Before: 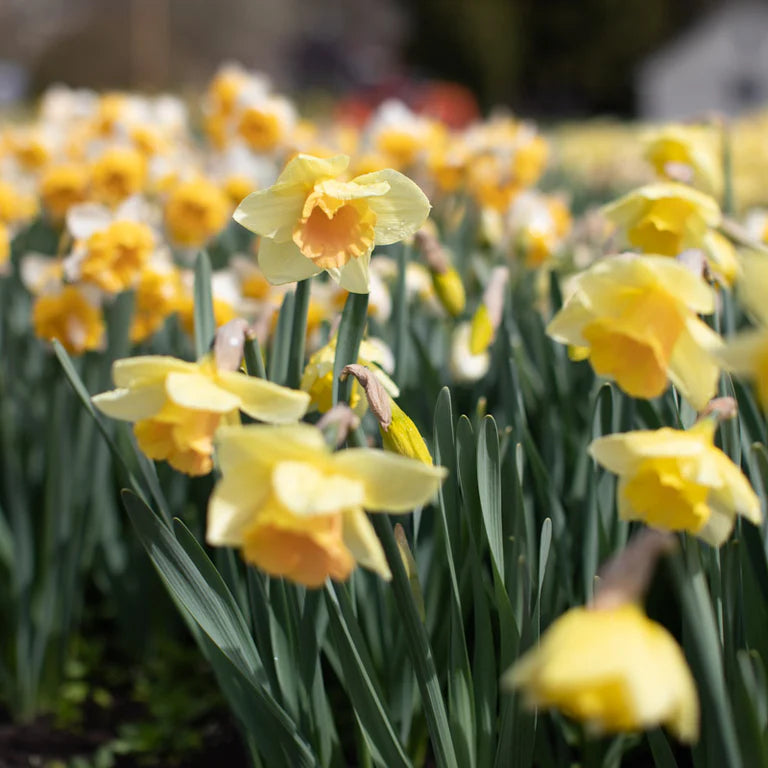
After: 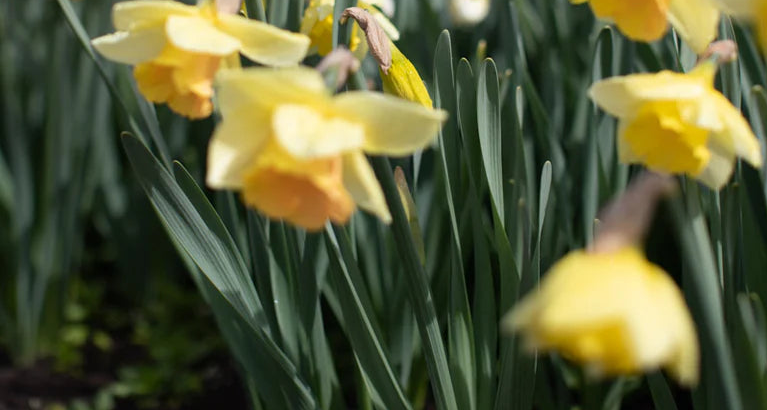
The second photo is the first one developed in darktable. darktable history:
crop and rotate: top 46.598%, right 0.023%
